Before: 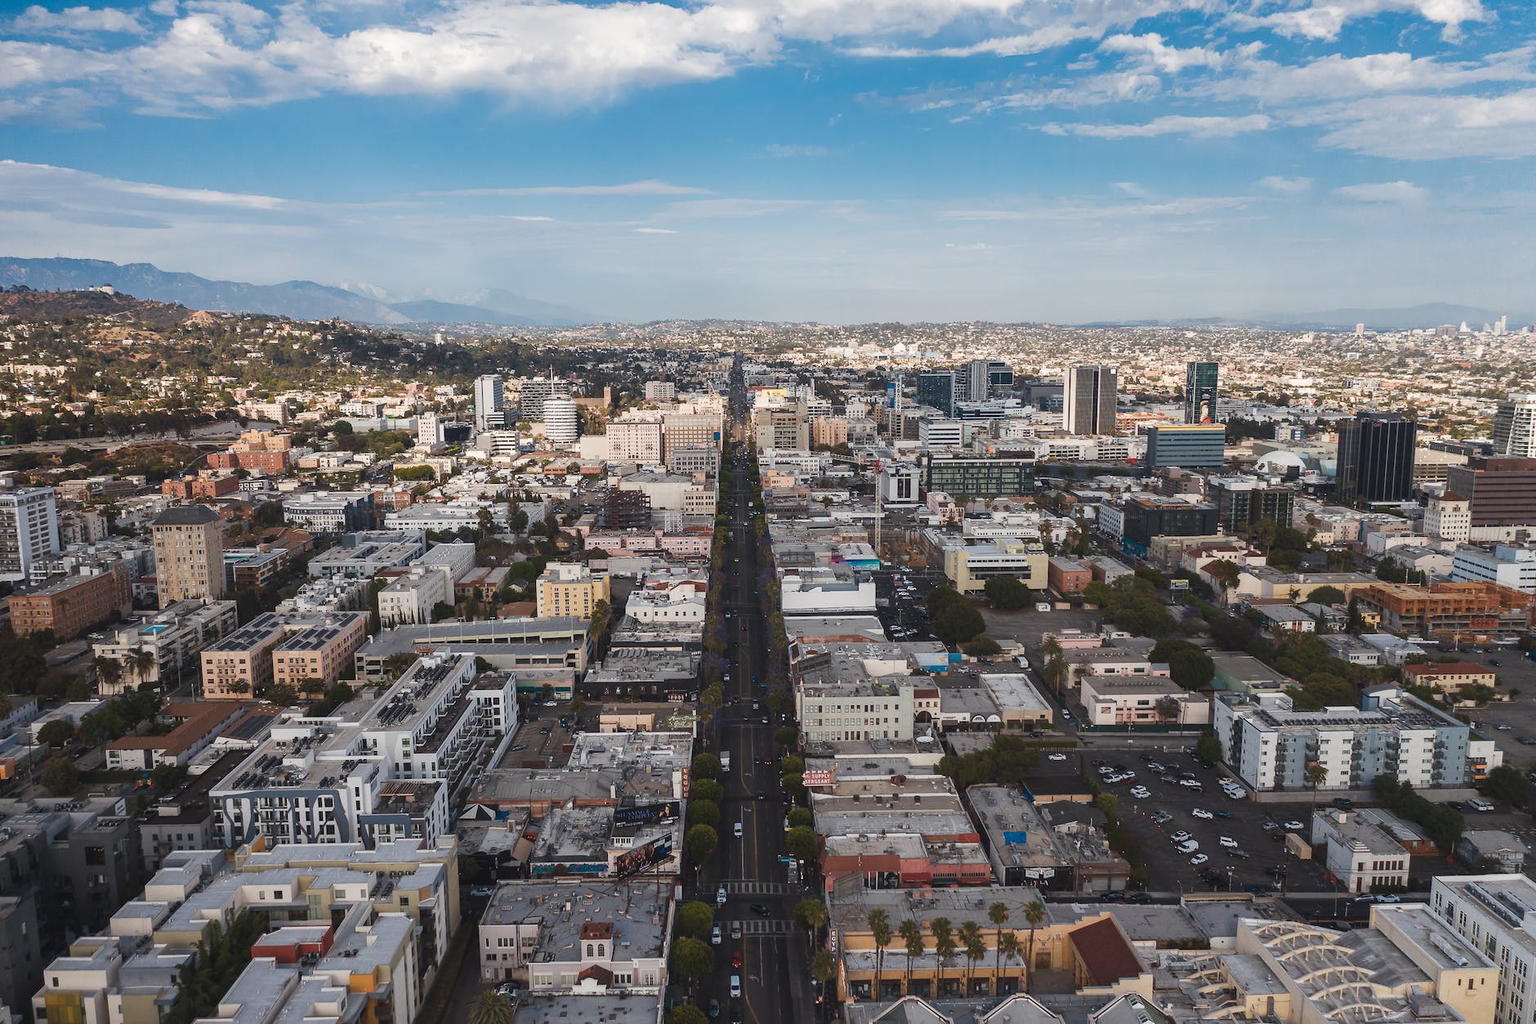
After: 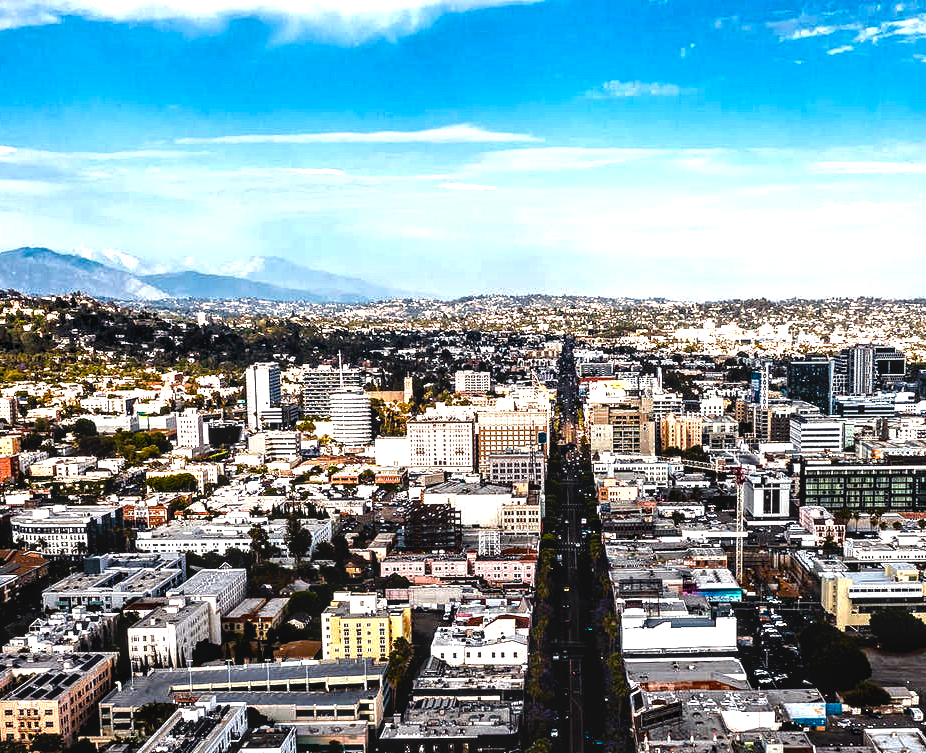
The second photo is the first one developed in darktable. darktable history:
local contrast: on, module defaults
levels: levels [0.044, 0.475, 0.791]
contrast brightness saturation: brightness -0.02, saturation 0.35
contrast equalizer: y [[0.51, 0.537, 0.559, 0.574, 0.599, 0.618], [0.5 ×6], [0.5 ×6], [0 ×6], [0 ×6]]
crop: left 17.835%, top 7.675%, right 32.881%, bottom 32.213%
color balance rgb: shadows lift › luminance -9.41%, highlights gain › luminance 17.6%, global offset › luminance -1.45%, perceptual saturation grading › highlights -17.77%, perceptual saturation grading › mid-tones 33.1%, perceptual saturation grading › shadows 50.52%, global vibrance 24.22%
